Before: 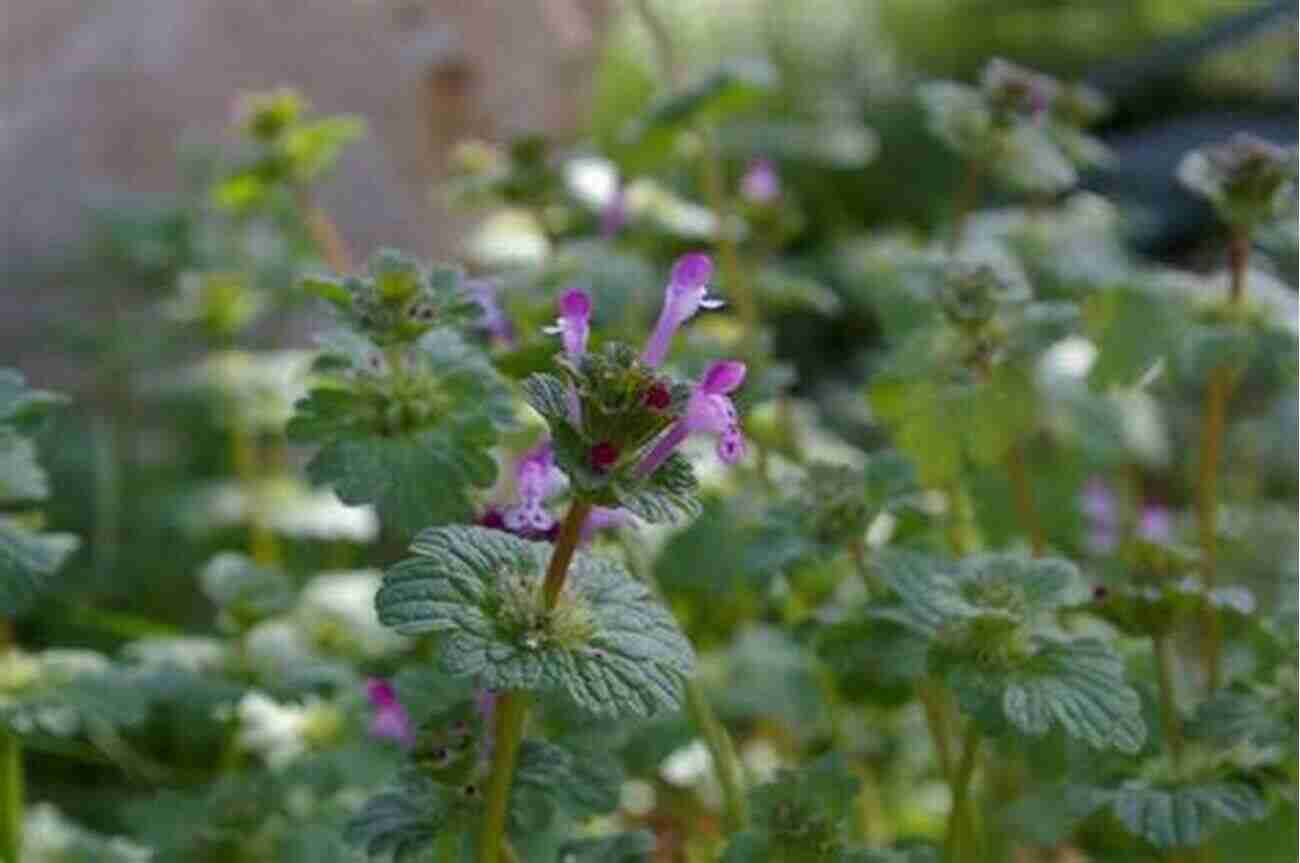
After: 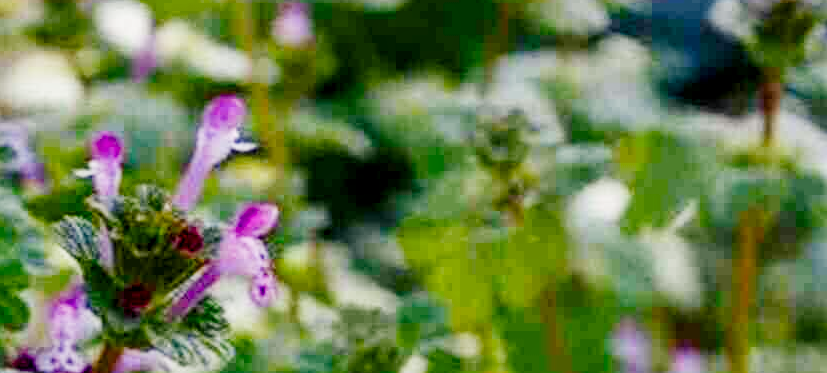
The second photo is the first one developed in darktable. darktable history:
crop: left 36.005%, top 18.293%, right 0.31%, bottom 38.444%
exposure: black level correction 0, exposure 0.7 EV, compensate exposure bias true, compensate highlight preservation false
local contrast: on, module defaults
sigmoid: contrast 1.6, skew -0.2, preserve hue 0%, red attenuation 0.1, red rotation 0.035, green attenuation 0.1, green rotation -0.017, blue attenuation 0.15, blue rotation -0.052, base primaries Rec2020
color balance rgb: shadows lift › chroma 1%, shadows lift › hue 240.84°, highlights gain › chroma 2%, highlights gain › hue 73.2°, global offset › luminance -0.5%, perceptual saturation grading › global saturation 20%, perceptual saturation grading › highlights -25%, perceptual saturation grading › shadows 50%, global vibrance 15%
